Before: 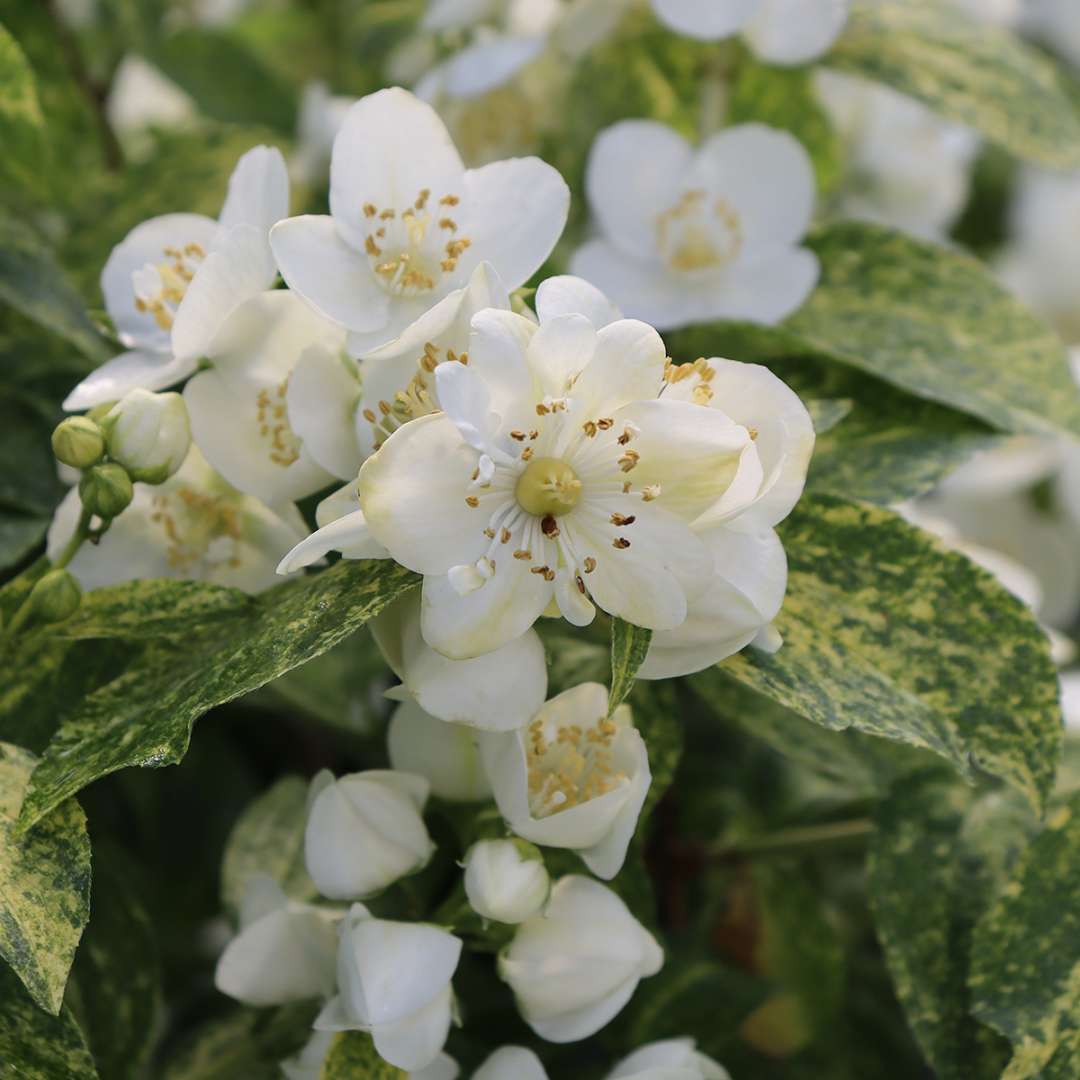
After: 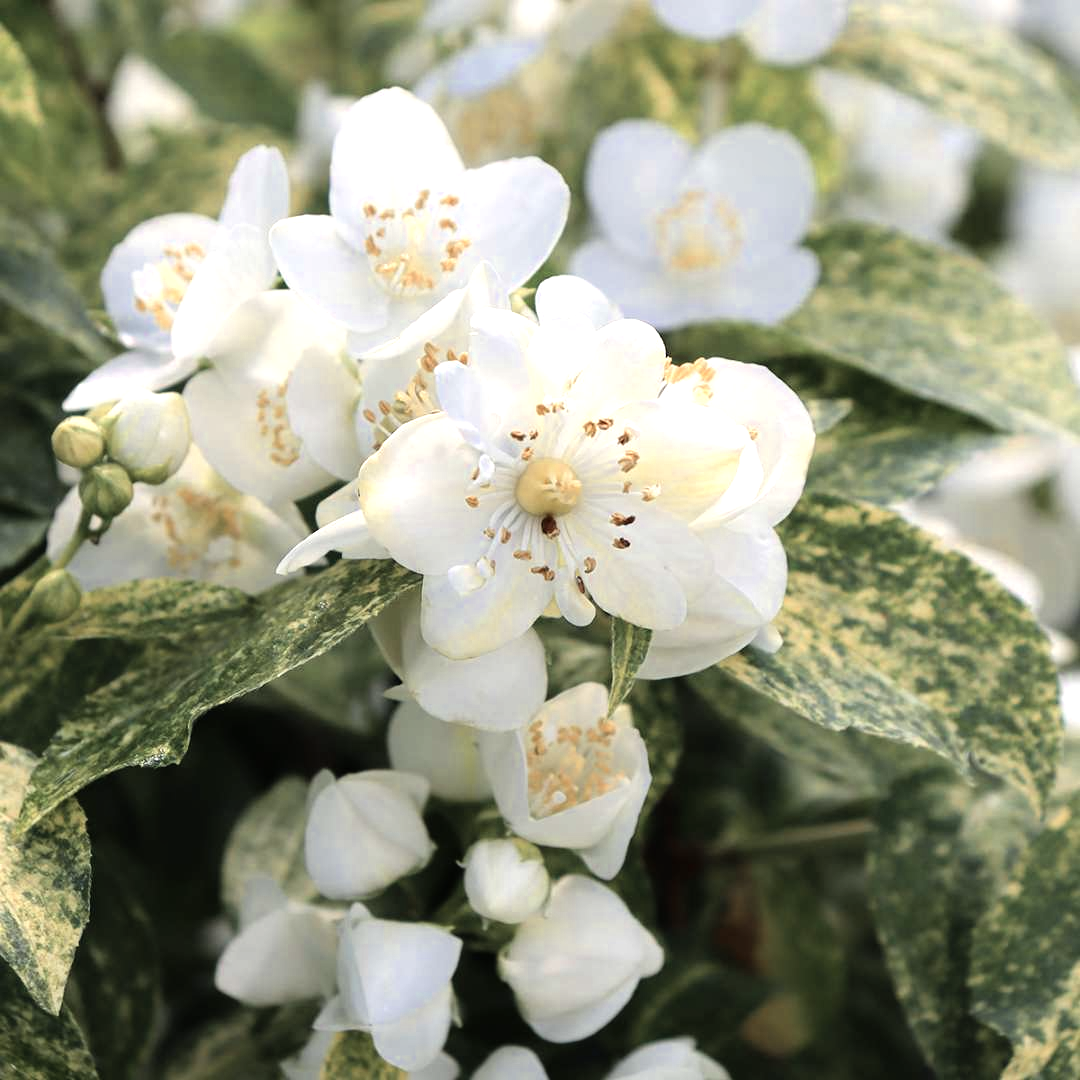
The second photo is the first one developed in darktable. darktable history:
color zones: curves: ch0 [(0, 0.473) (0.001, 0.473) (0.226, 0.548) (0.4, 0.589) (0.525, 0.54) (0.728, 0.403) (0.999, 0.473) (1, 0.473)]; ch1 [(0, 0.619) (0.001, 0.619) (0.234, 0.388) (0.4, 0.372) (0.528, 0.422) (0.732, 0.53) (0.999, 0.619) (1, 0.619)]; ch2 [(0, 0.547) (0.001, 0.547) (0.226, 0.45) (0.4, 0.525) (0.525, 0.585) (0.8, 0.511) (0.999, 0.547) (1, 0.547)]
tone equalizer: -8 EV -0.731 EV, -7 EV -0.683 EV, -6 EV -0.637 EV, -5 EV -0.391 EV, -3 EV 0.381 EV, -2 EV 0.6 EV, -1 EV 0.674 EV, +0 EV 0.732 EV
